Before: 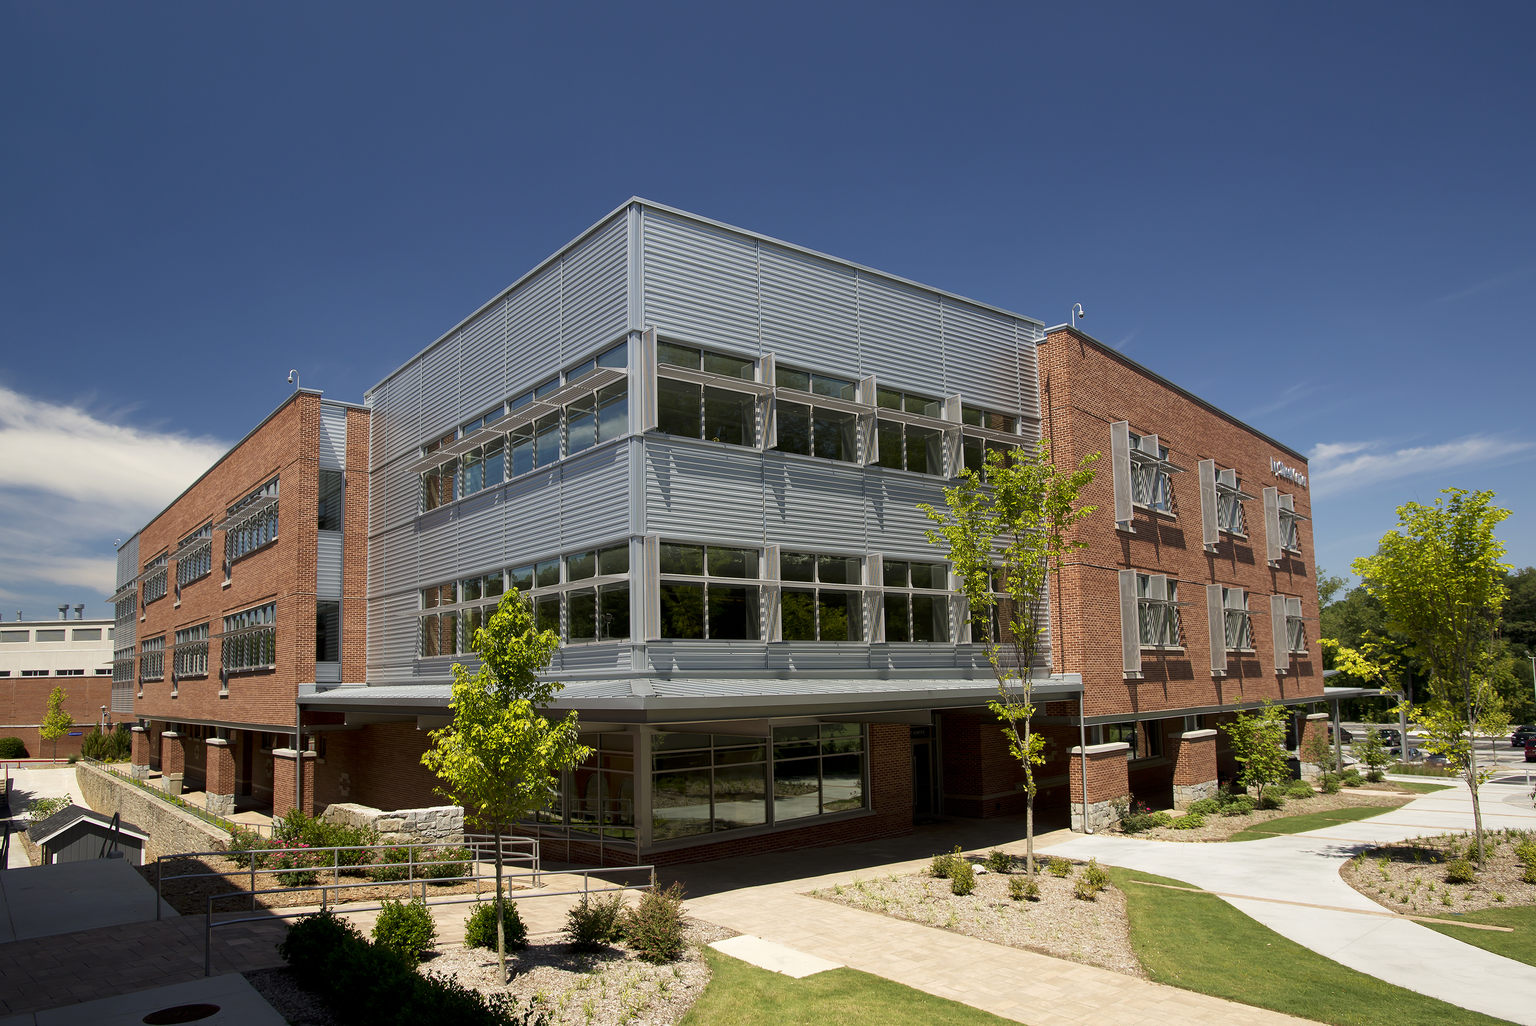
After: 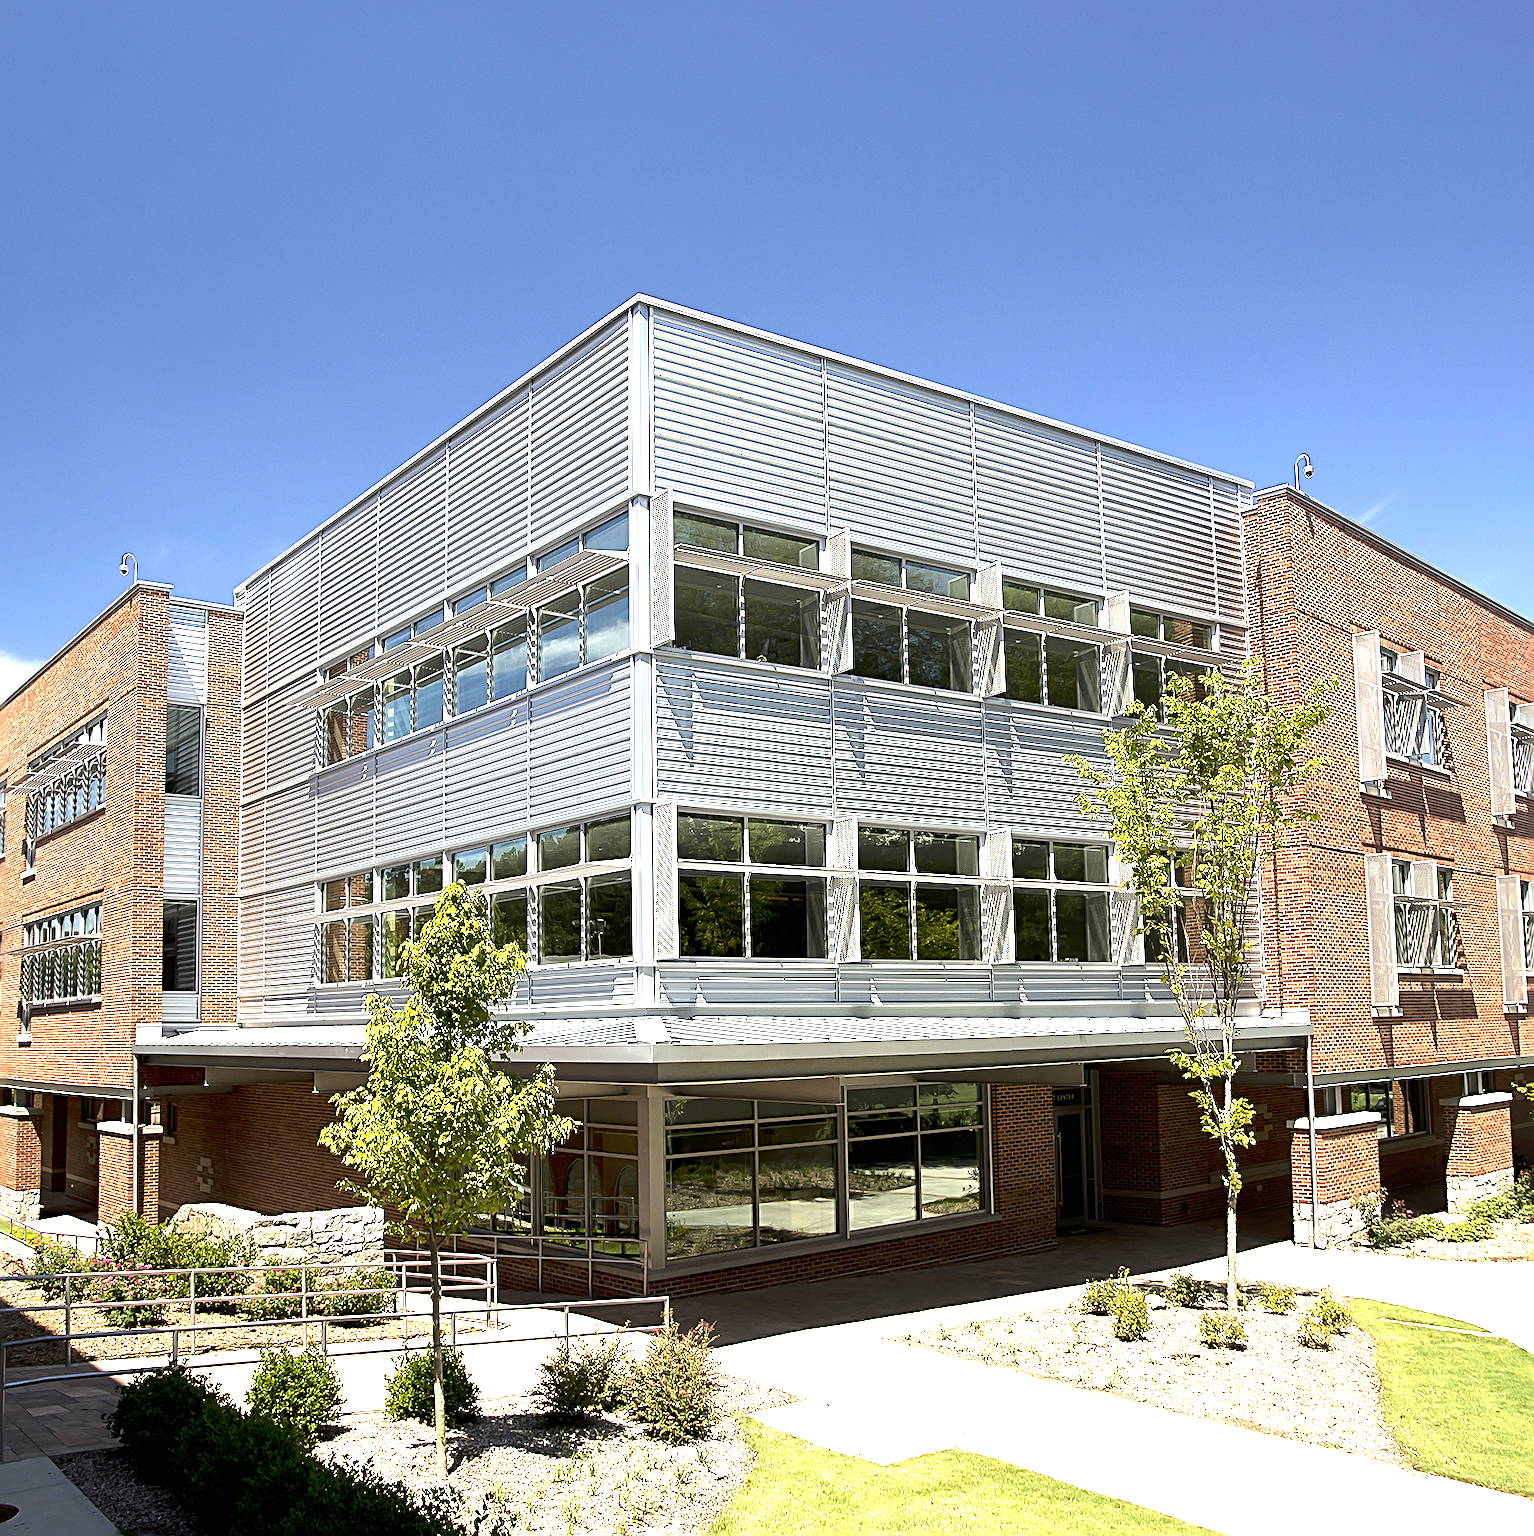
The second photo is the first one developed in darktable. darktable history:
exposure: black level correction 0, exposure 1.45 EV, compensate exposure bias true, compensate highlight preservation false
crop and rotate: left 13.537%, right 19.796%
sharpen: radius 2.817, amount 0.715
tone equalizer: -8 EV -0.417 EV, -7 EV -0.389 EV, -6 EV -0.333 EV, -5 EV -0.222 EV, -3 EV 0.222 EV, -2 EV 0.333 EV, -1 EV 0.389 EV, +0 EV 0.417 EV, edges refinement/feathering 500, mask exposure compensation -1.57 EV, preserve details no
